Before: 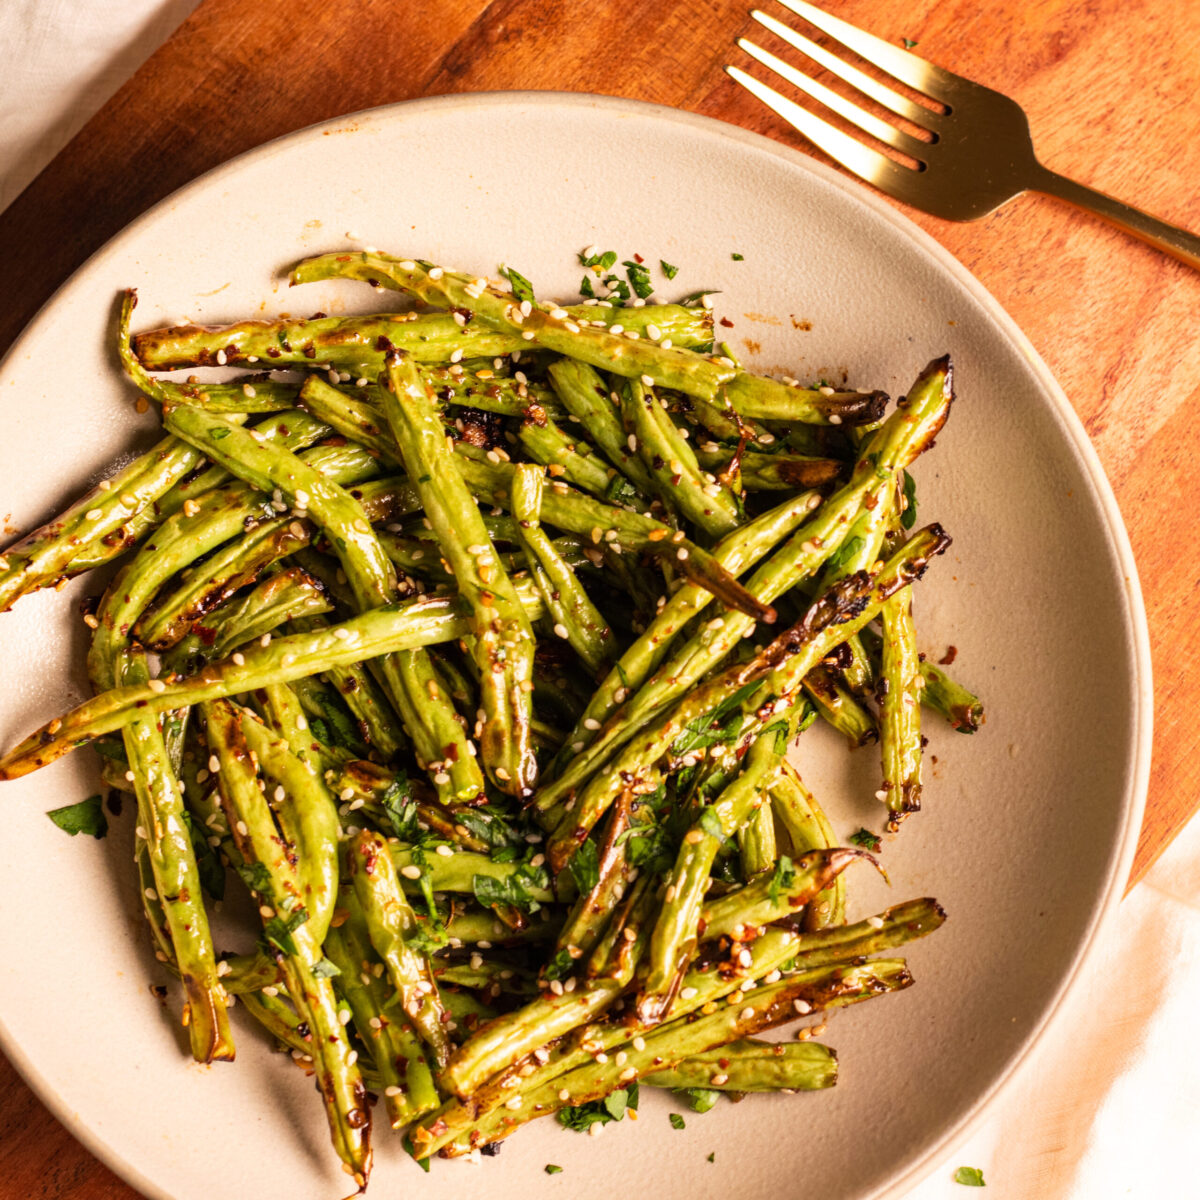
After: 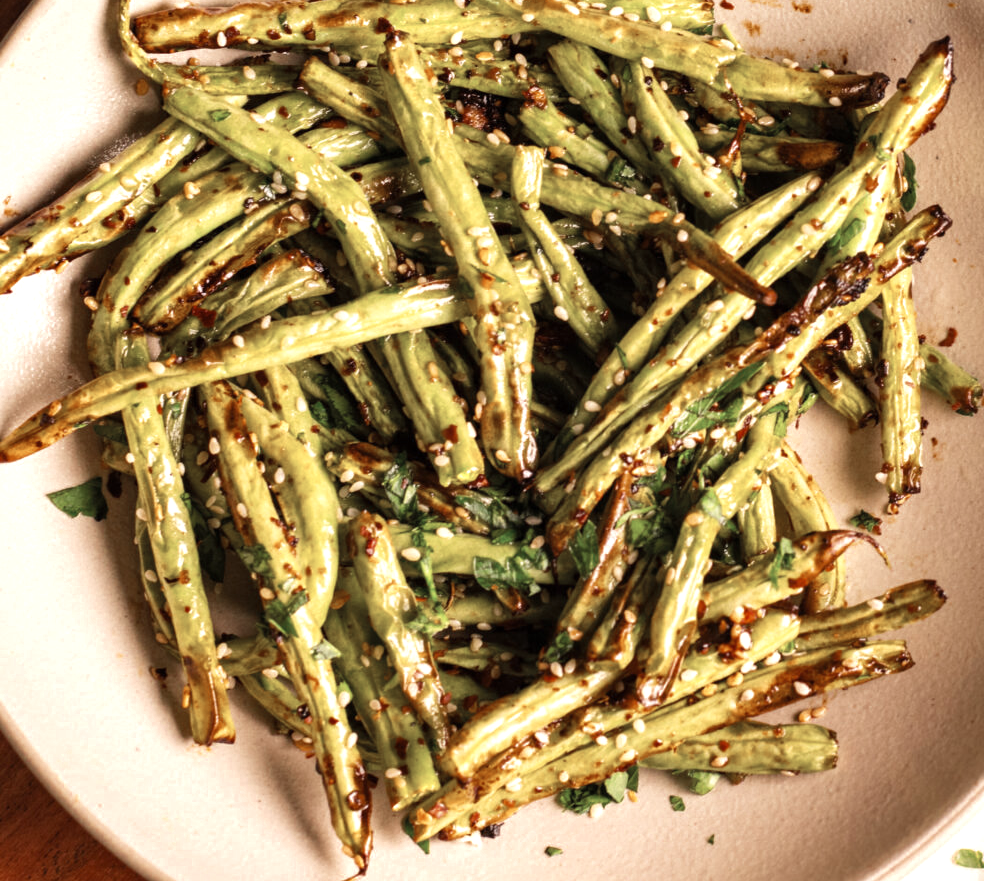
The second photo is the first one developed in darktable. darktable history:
shadows and highlights: radius 110.86, shadows 51.09, white point adjustment 9.16, highlights -4.17, highlights color adjustment 32.2%, soften with gaussian
crop: top 26.531%, right 17.959%
color zones: curves: ch0 [(0, 0.5) (0.125, 0.4) (0.25, 0.5) (0.375, 0.4) (0.5, 0.4) (0.625, 0.35) (0.75, 0.35) (0.875, 0.5)]; ch1 [(0, 0.35) (0.125, 0.45) (0.25, 0.35) (0.375, 0.35) (0.5, 0.35) (0.625, 0.35) (0.75, 0.45) (0.875, 0.35)]; ch2 [(0, 0.6) (0.125, 0.5) (0.25, 0.5) (0.375, 0.6) (0.5, 0.6) (0.625, 0.5) (0.75, 0.5) (0.875, 0.5)]
